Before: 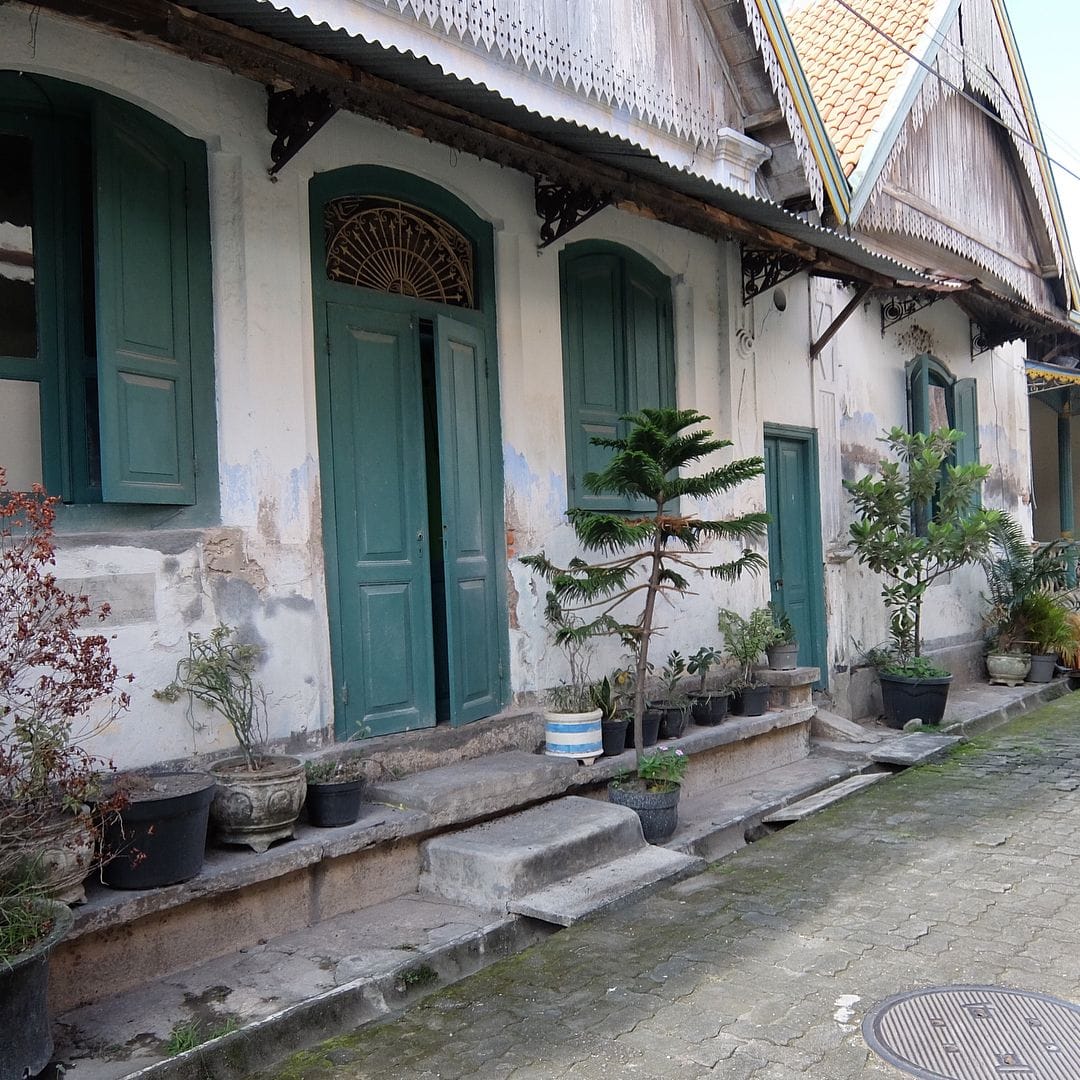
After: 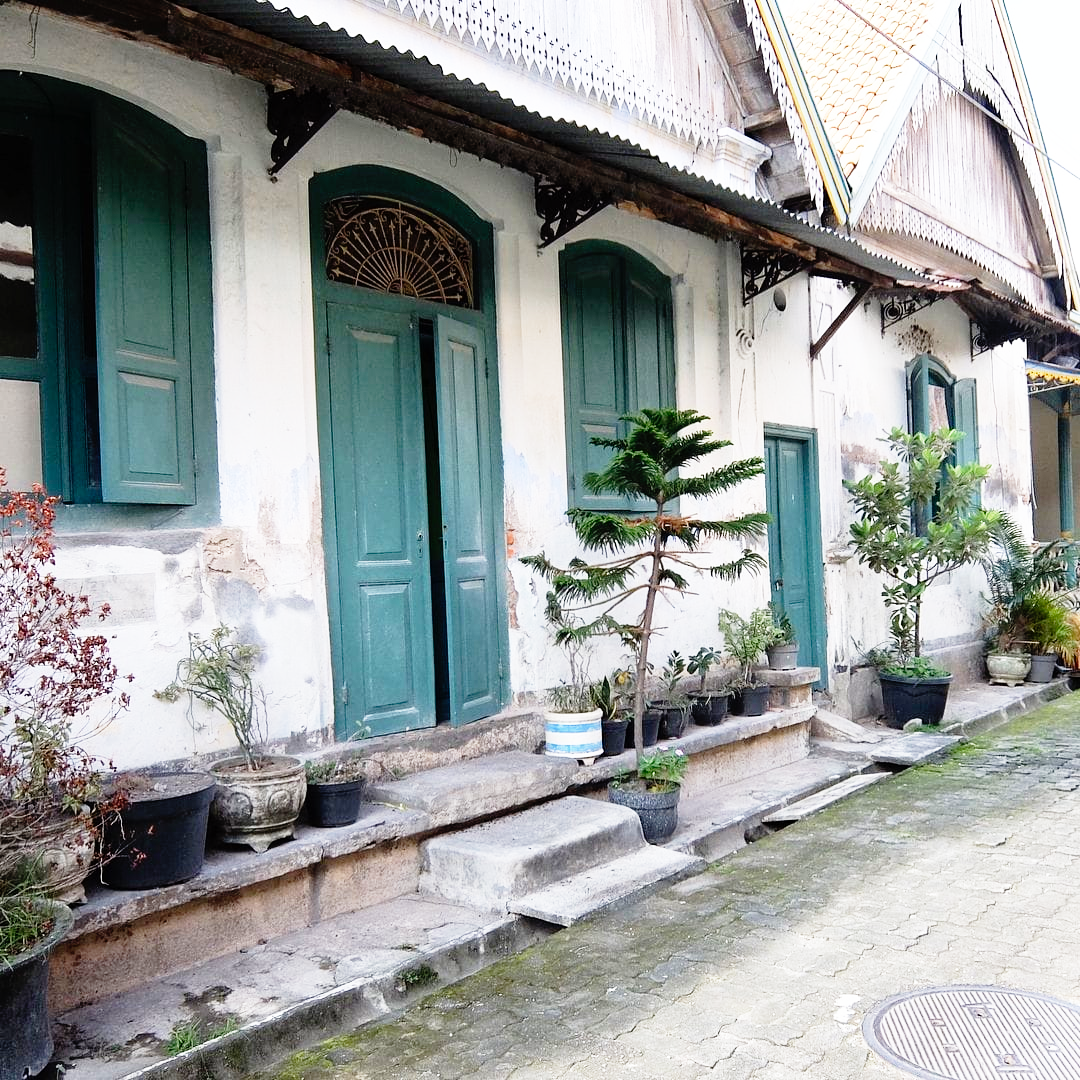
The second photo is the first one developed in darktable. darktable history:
exposure: compensate exposure bias true, compensate highlight preservation false
base curve: curves: ch0 [(0, 0) (0.012, 0.01) (0.073, 0.168) (0.31, 0.711) (0.645, 0.957) (1, 1)], preserve colors none
